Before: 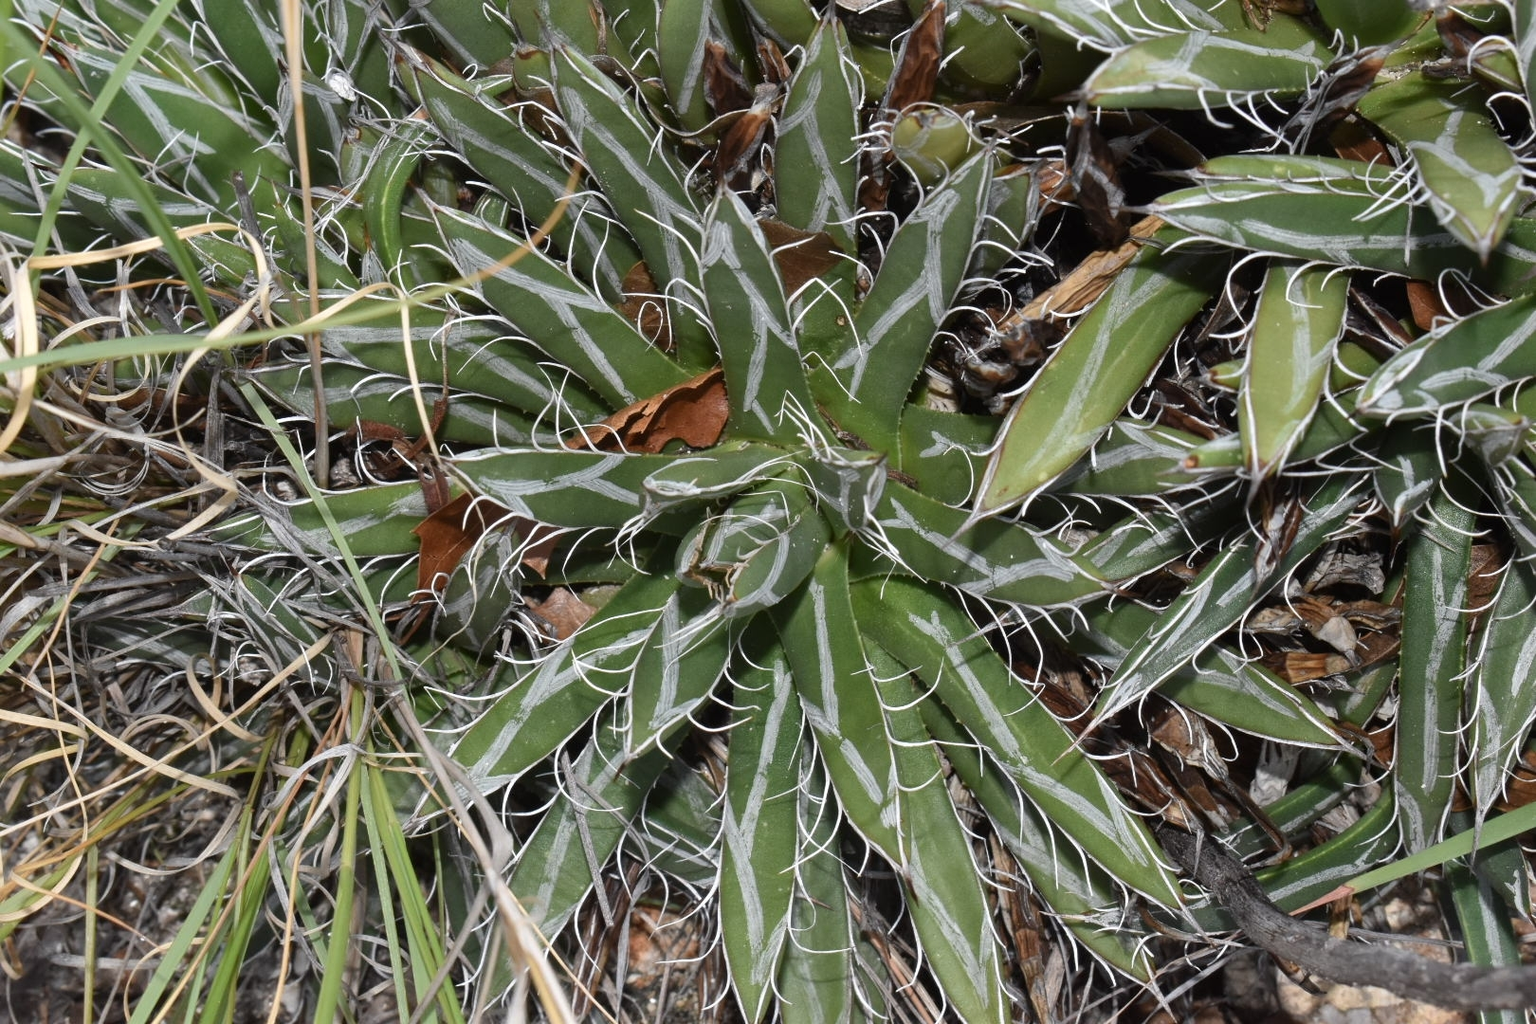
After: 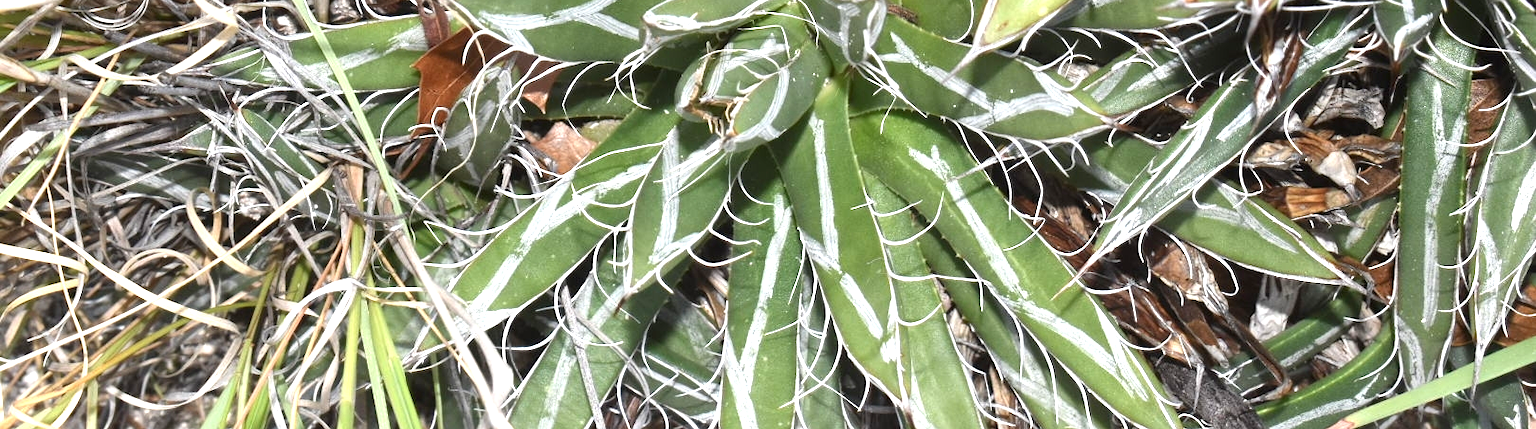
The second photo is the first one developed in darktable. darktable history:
crop: top 45.551%, bottom 12.262%
exposure: black level correction 0, exposure 1.2 EV, compensate exposure bias true, compensate highlight preservation false
